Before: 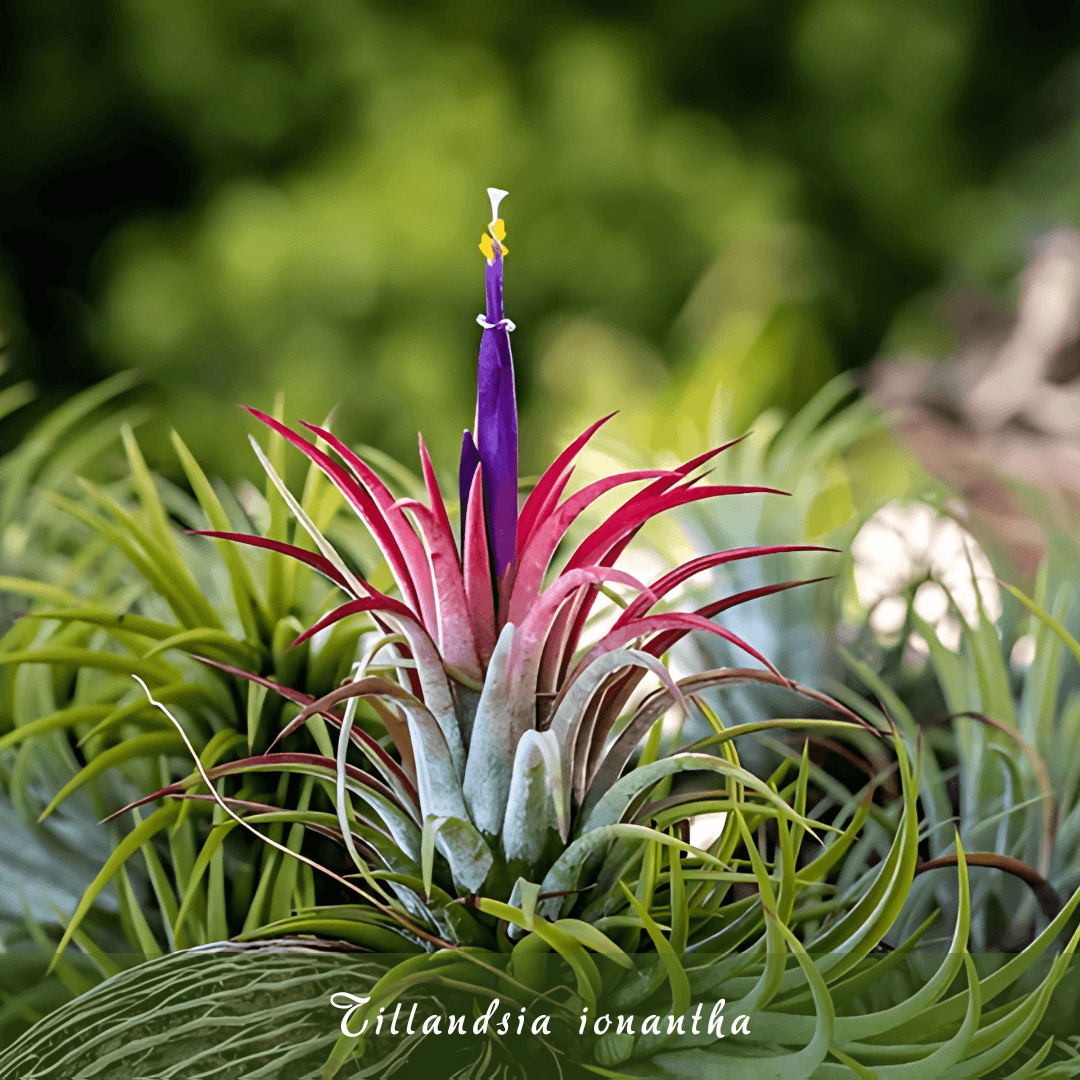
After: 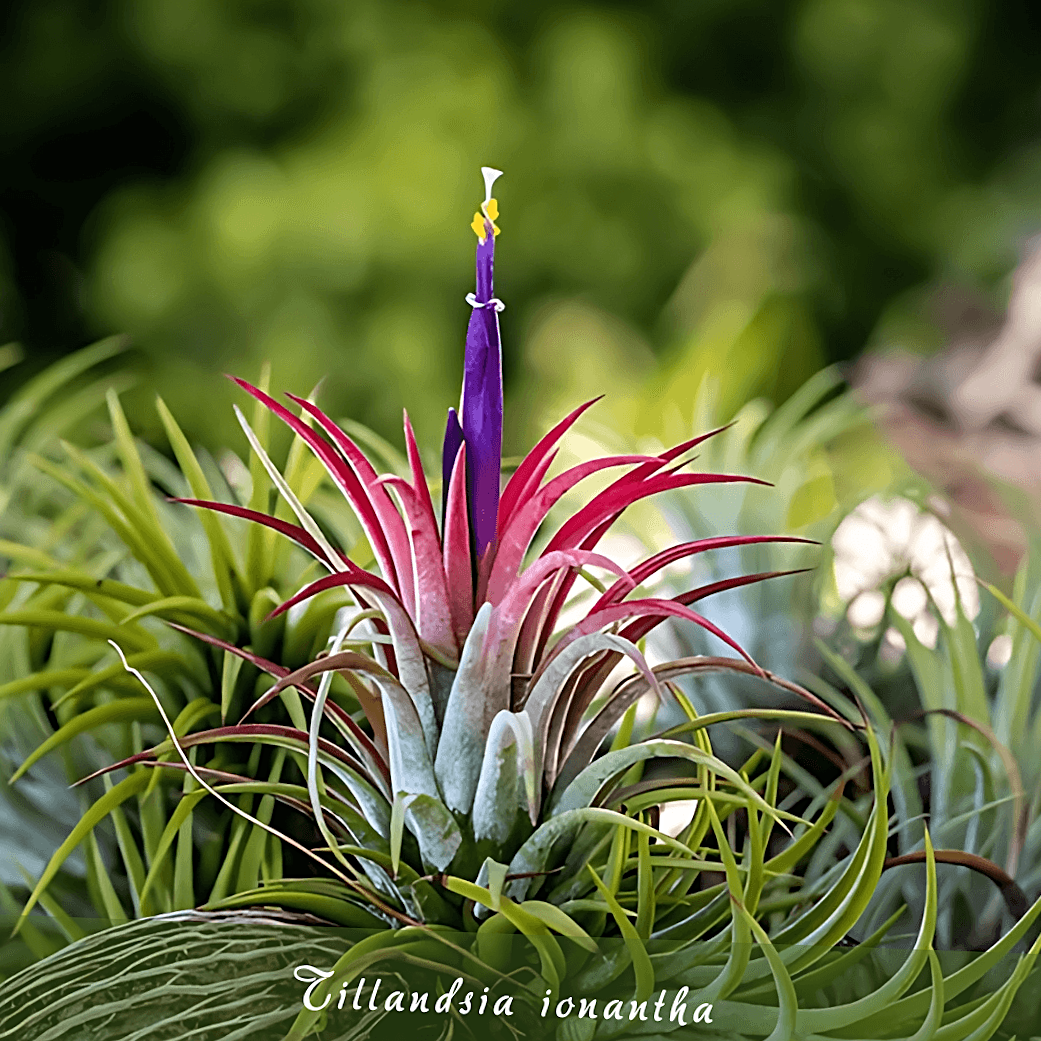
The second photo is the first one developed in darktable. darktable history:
crop and rotate: angle -2.18°
sharpen: on, module defaults
exposure: compensate highlight preservation false
